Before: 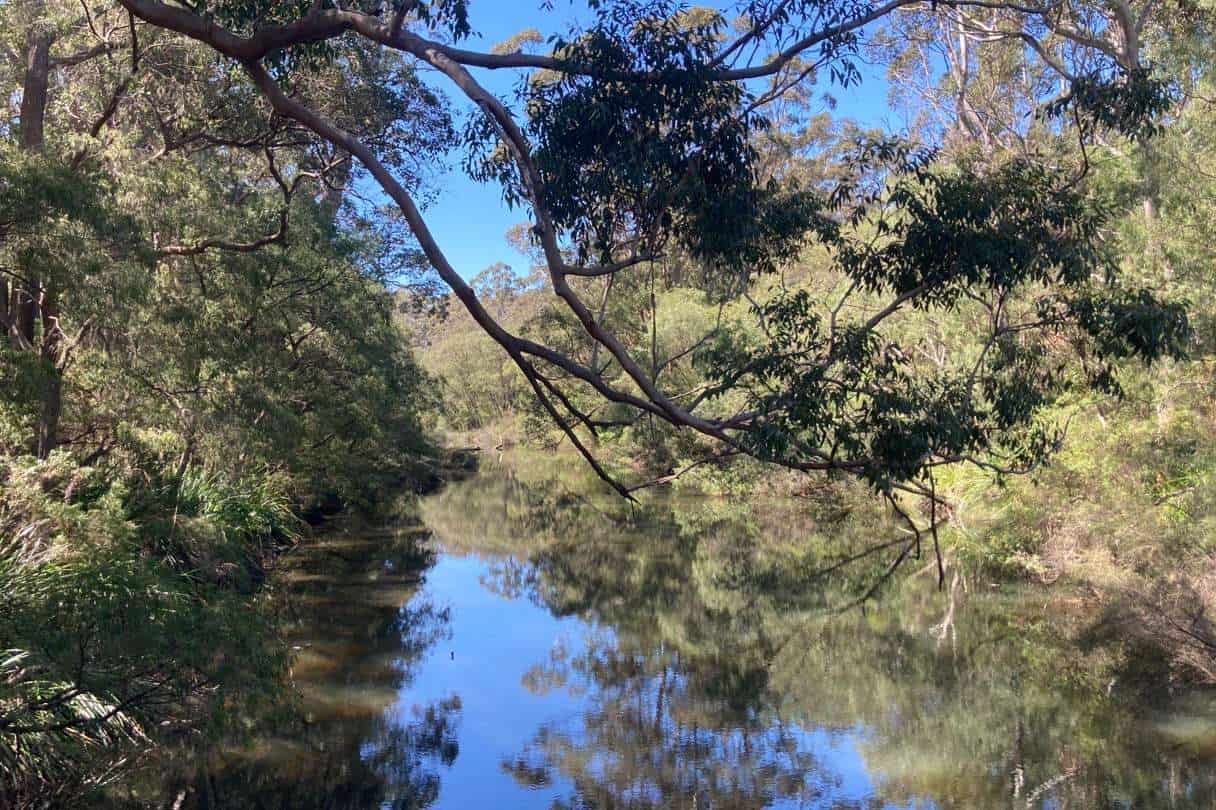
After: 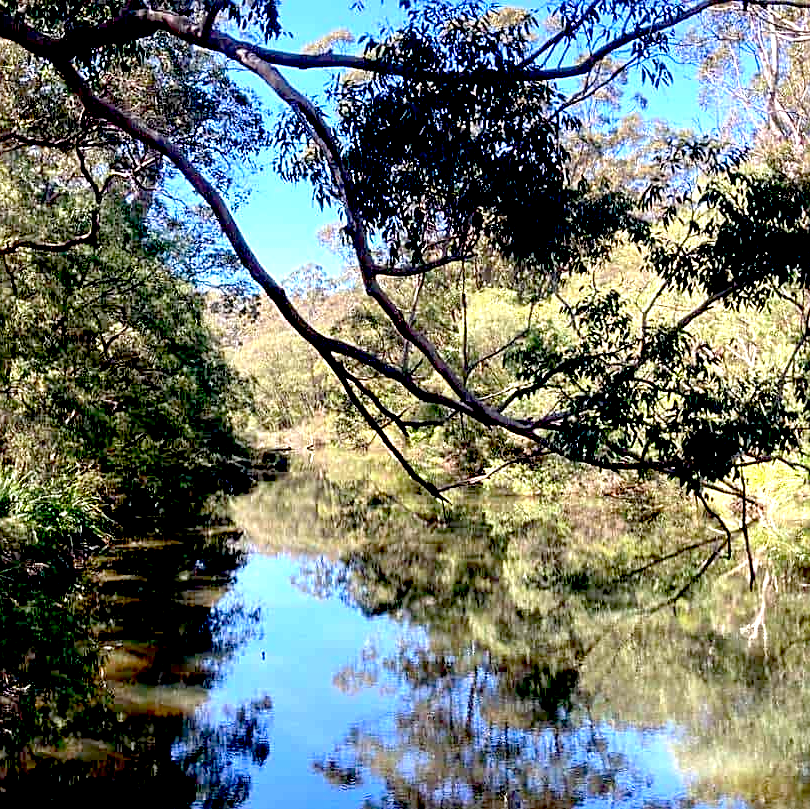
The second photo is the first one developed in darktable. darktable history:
crop and rotate: left 15.579%, right 17.769%
sharpen: on, module defaults
exposure: black level correction 0.035, exposure 0.901 EV, compensate highlight preservation false
